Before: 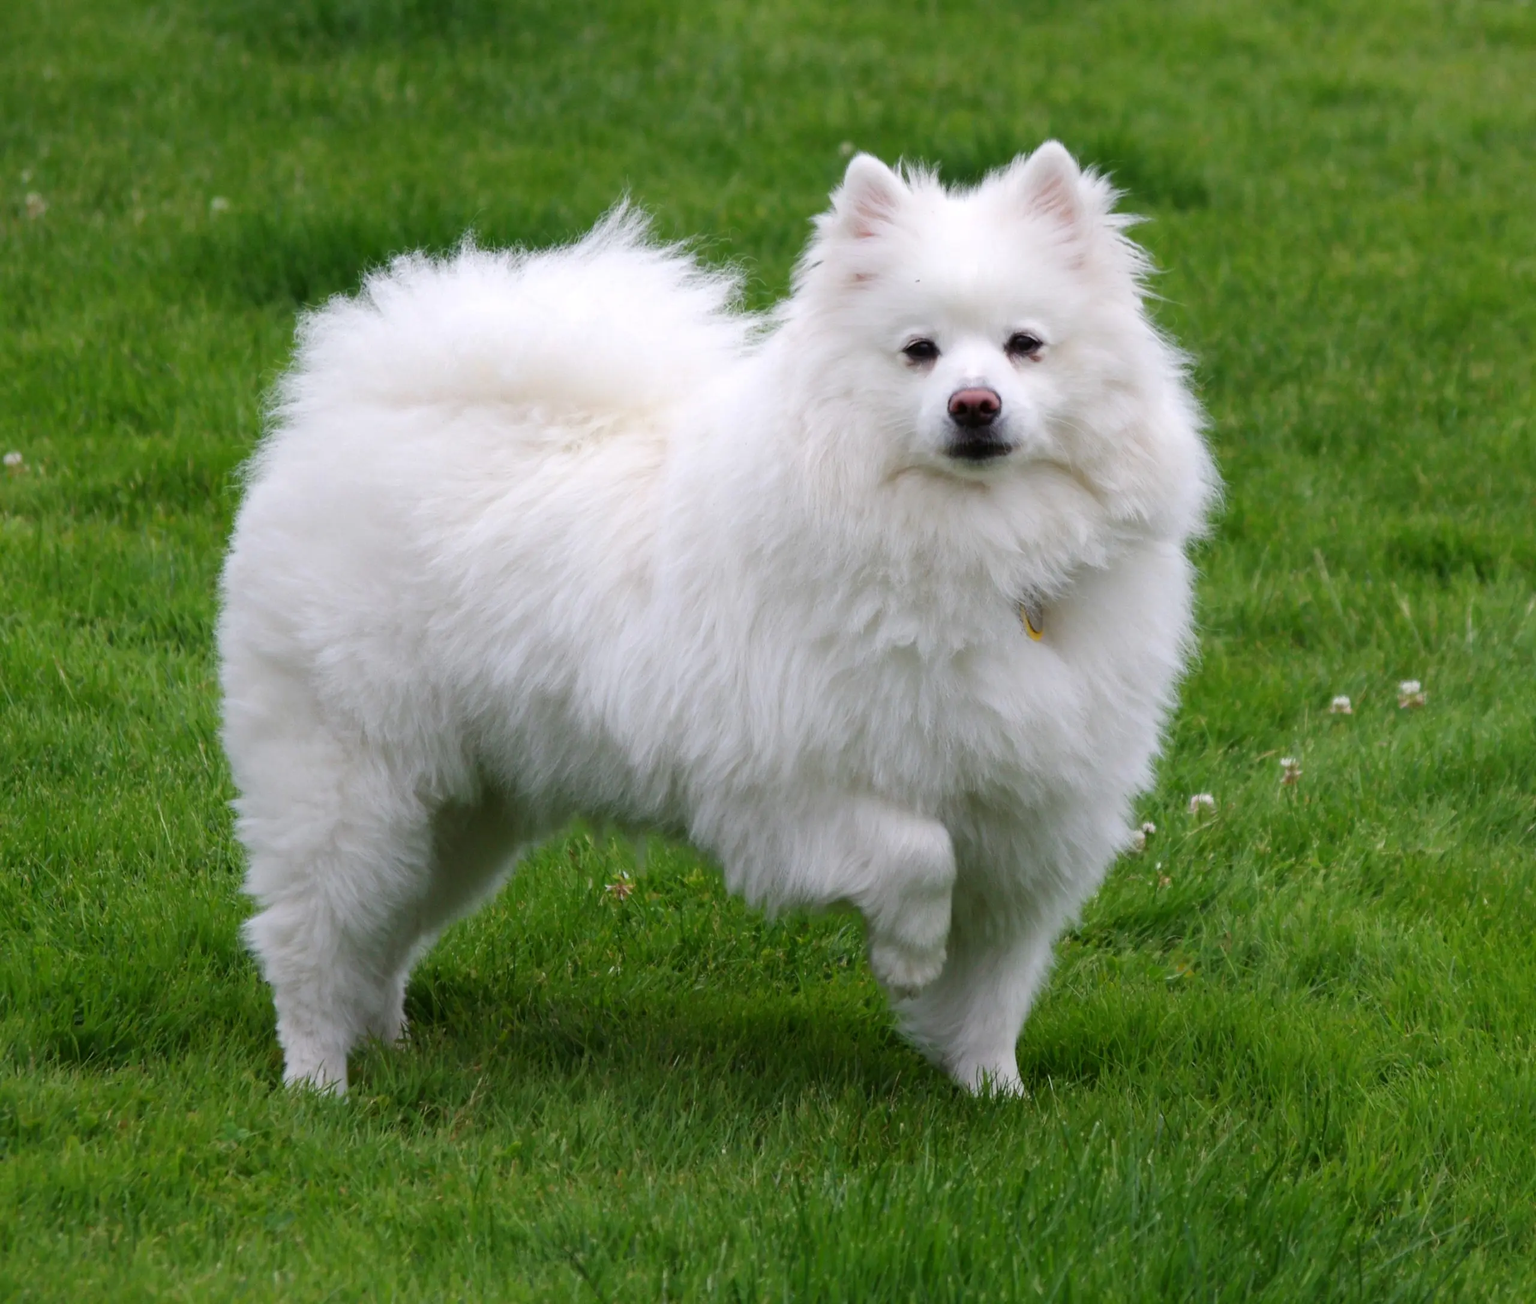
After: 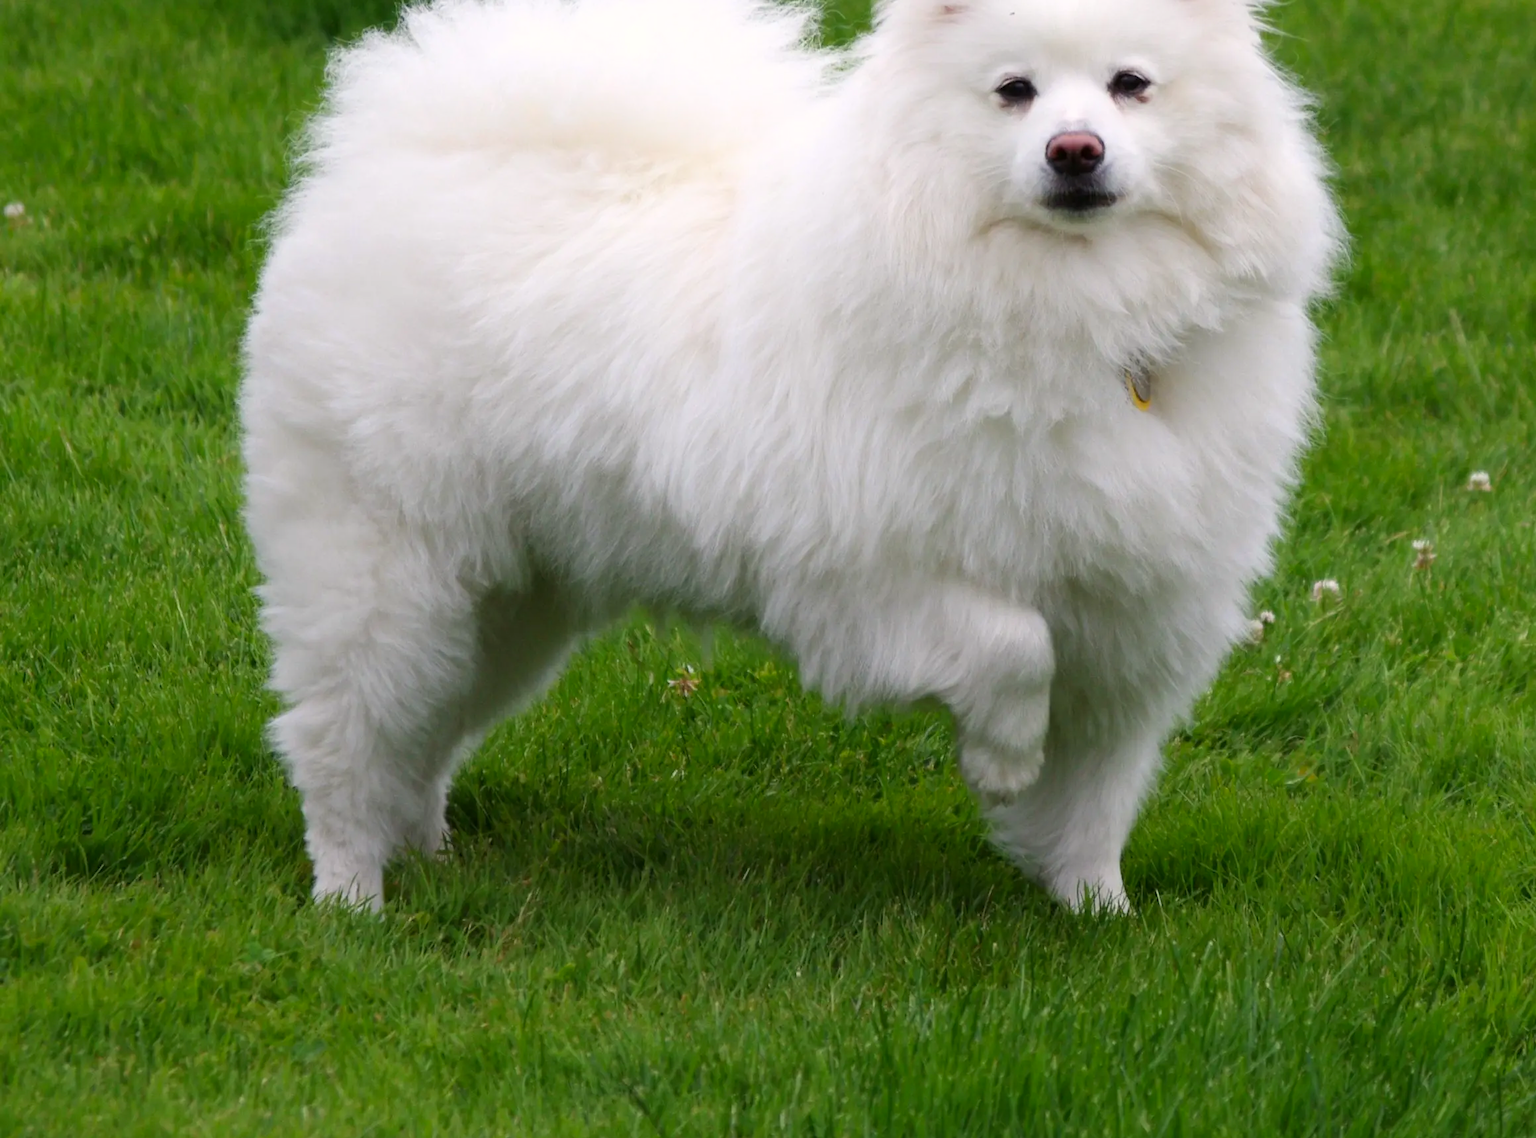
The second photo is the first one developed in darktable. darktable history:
color correction: highlights a* 0.641, highlights b* 2.8, saturation 1.06
crop: top 20.628%, right 9.319%, bottom 0.239%
shadows and highlights: shadows -0.735, highlights 39
